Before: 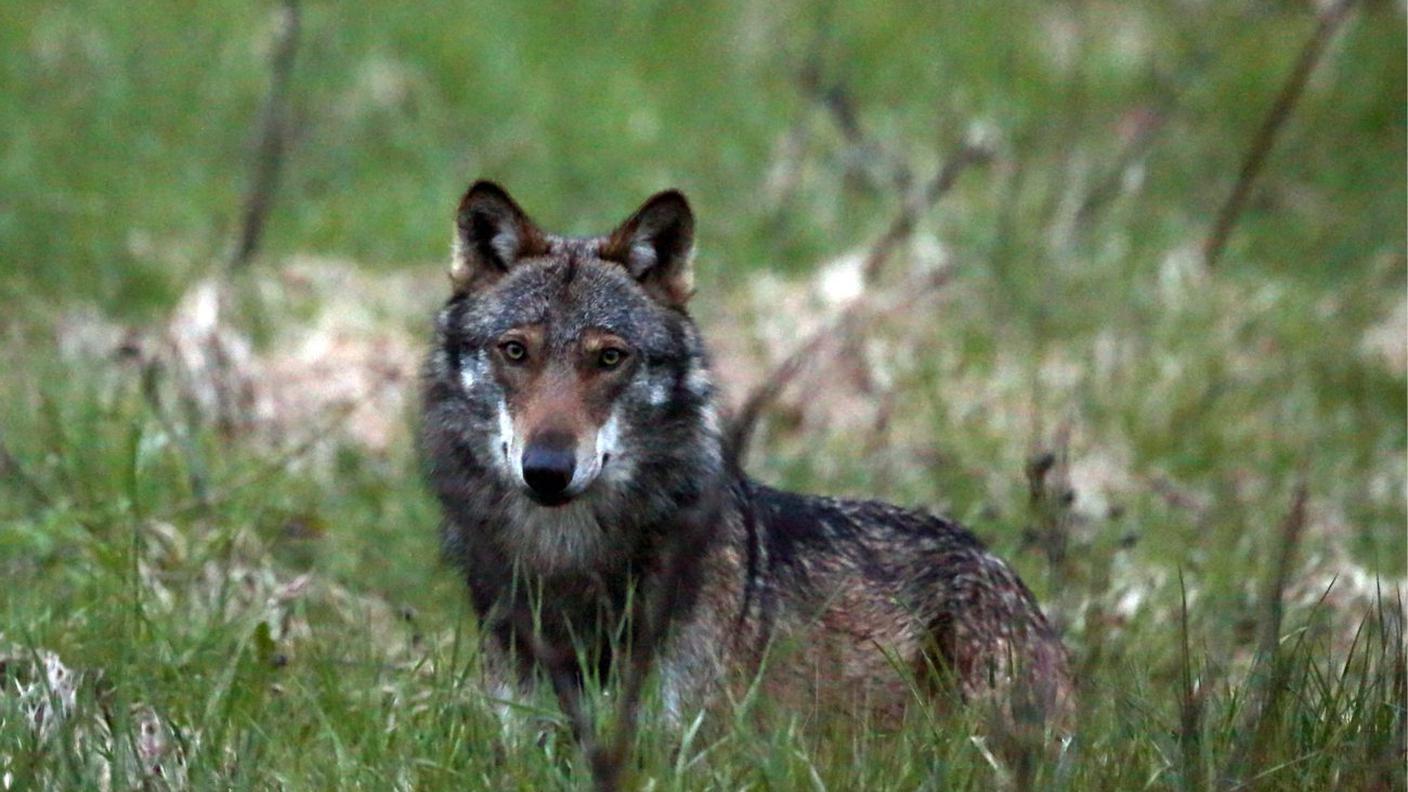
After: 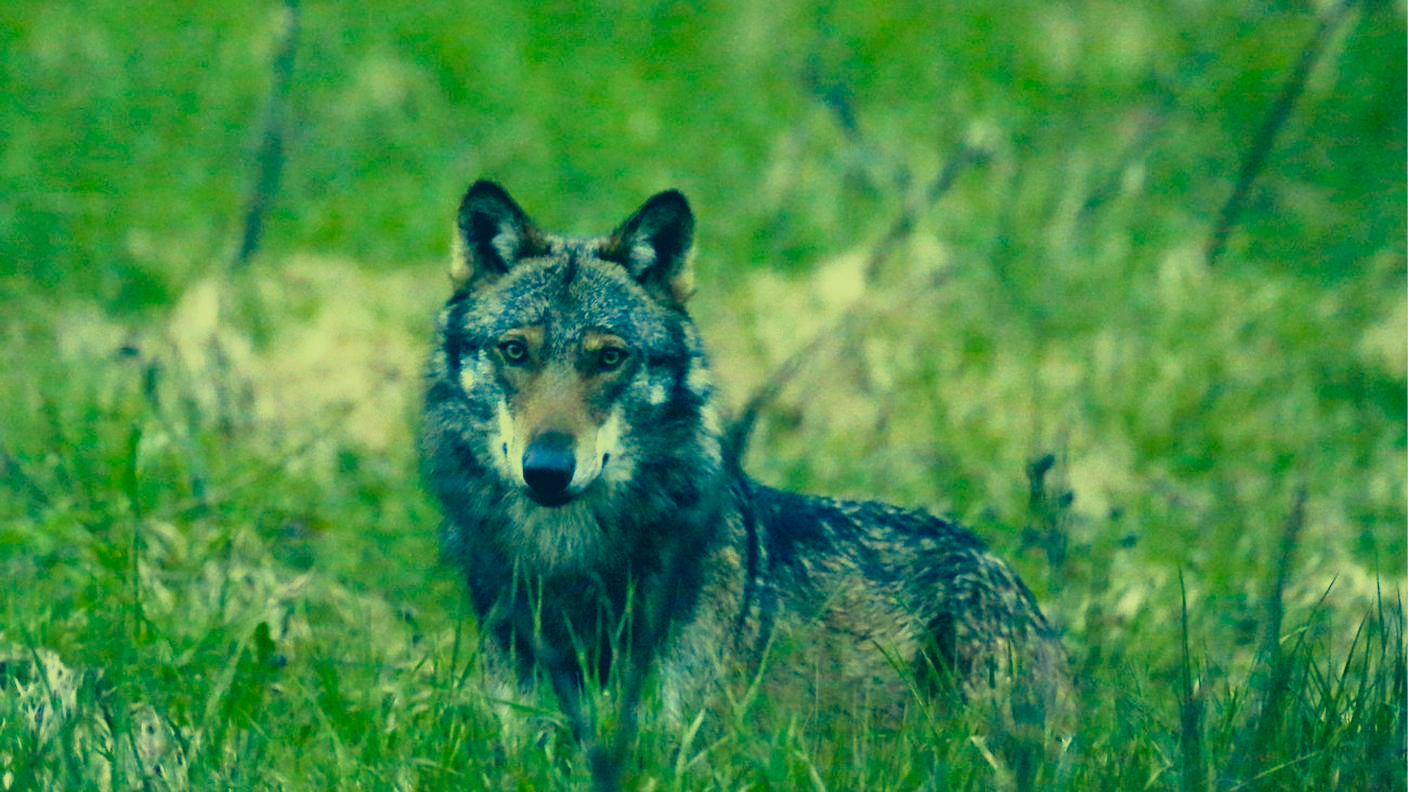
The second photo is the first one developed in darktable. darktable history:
color zones: curves: ch0 [(0.27, 0.396) (0.563, 0.504) (0.75, 0.5) (0.787, 0.307)]
color correction: highlights a* -16.23, highlights b* 39.61, shadows a* -39.59, shadows b* -26.19
base curve: curves: ch0 [(0, 0) (0.204, 0.334) (0.55, 0.733) (1, 1)], preserve colors none
